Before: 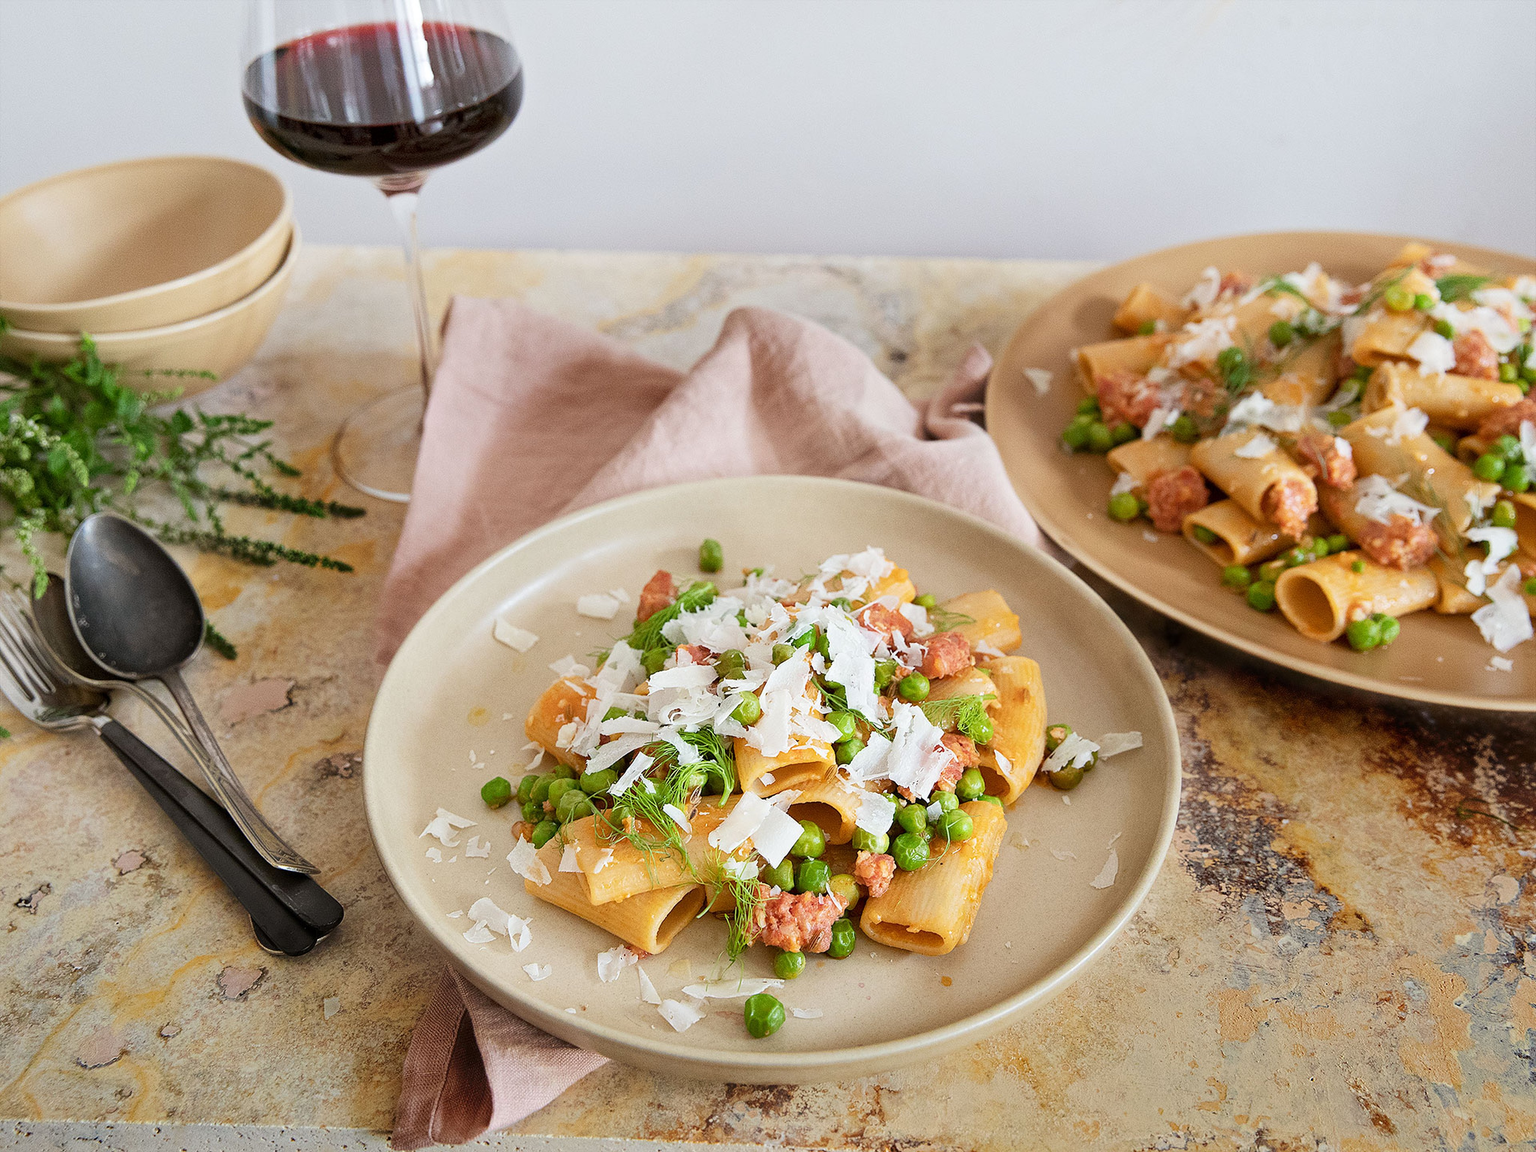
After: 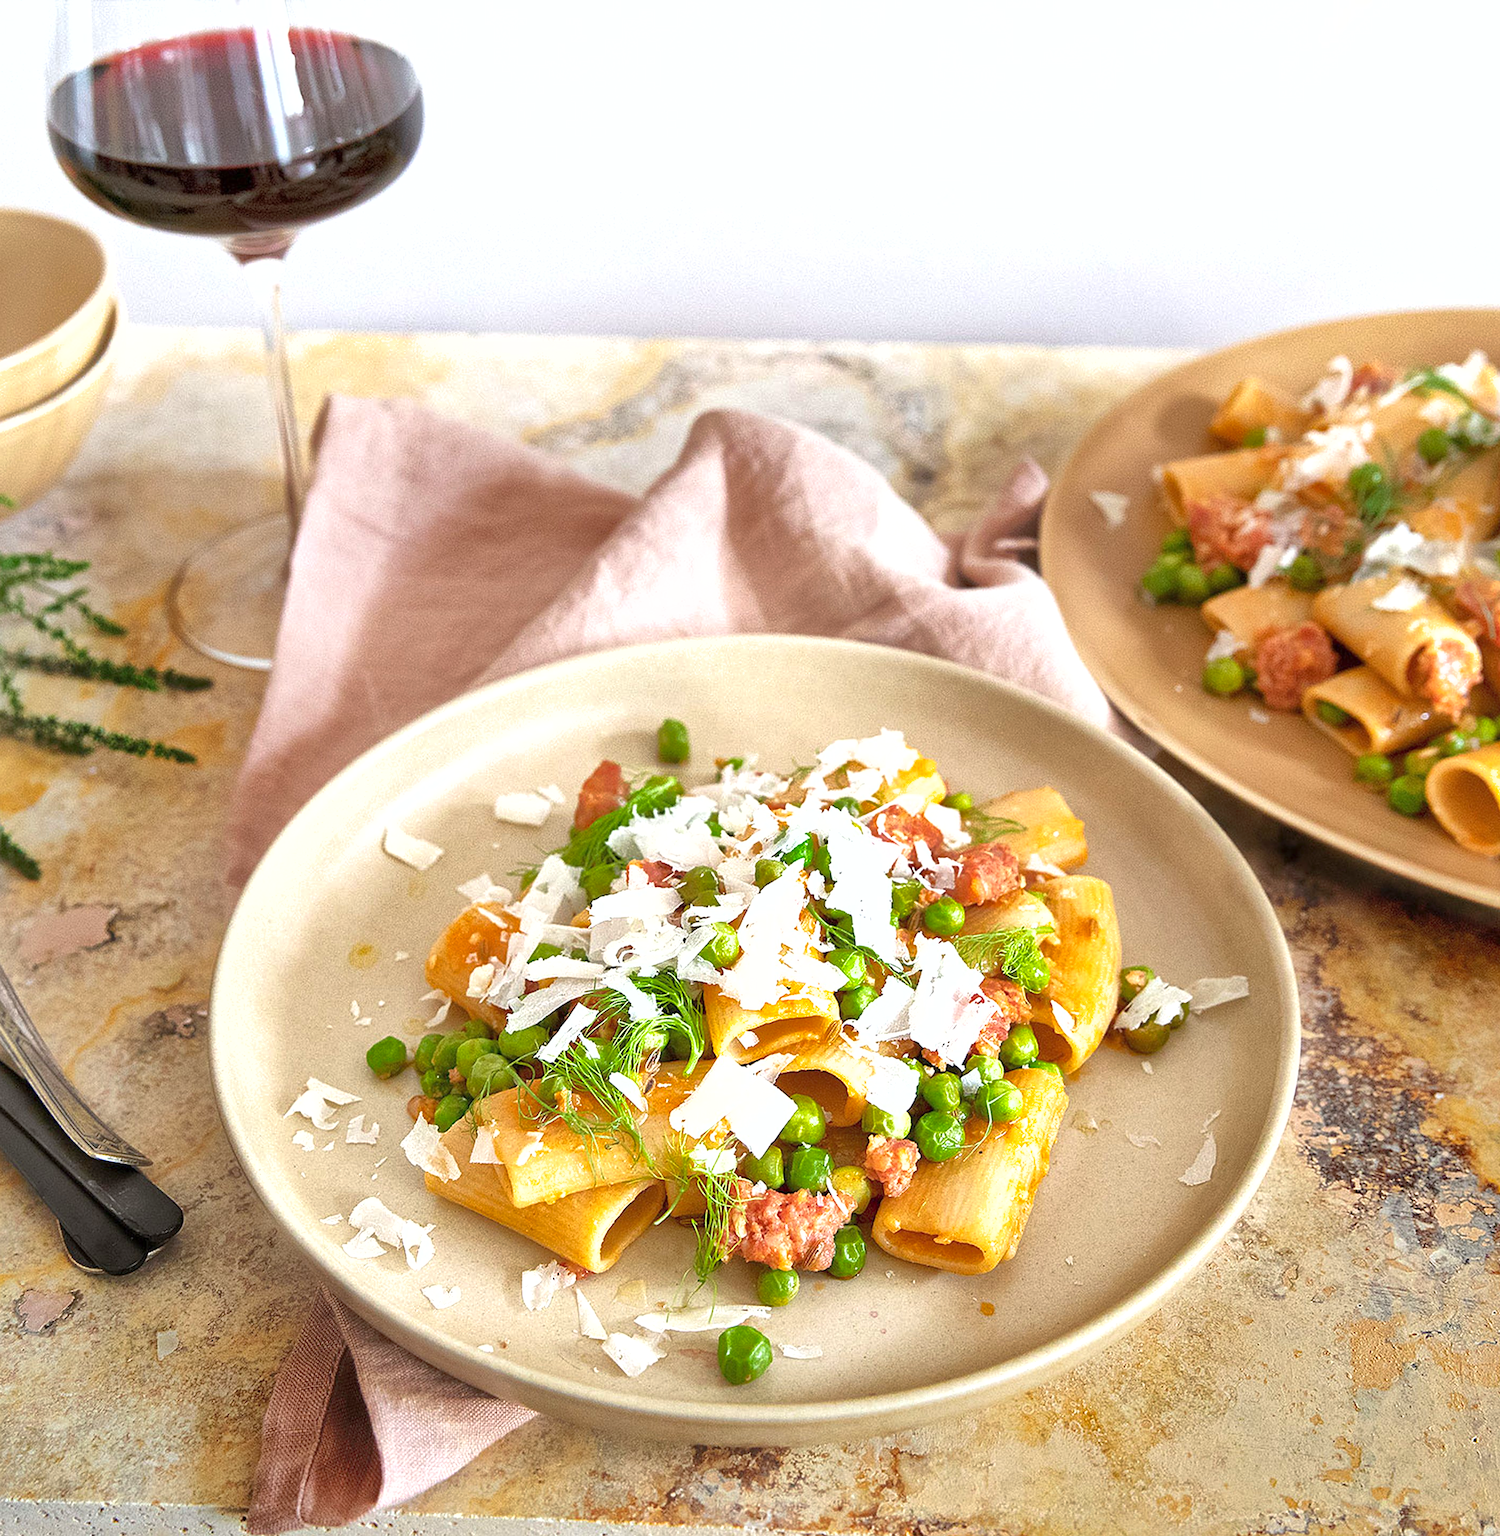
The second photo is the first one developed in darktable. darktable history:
exposure: exposure 0.669 EV, compensate highlight preservation false
crop: left 13.443%, right 13.31%
shadows and highlights: on, module defaults
